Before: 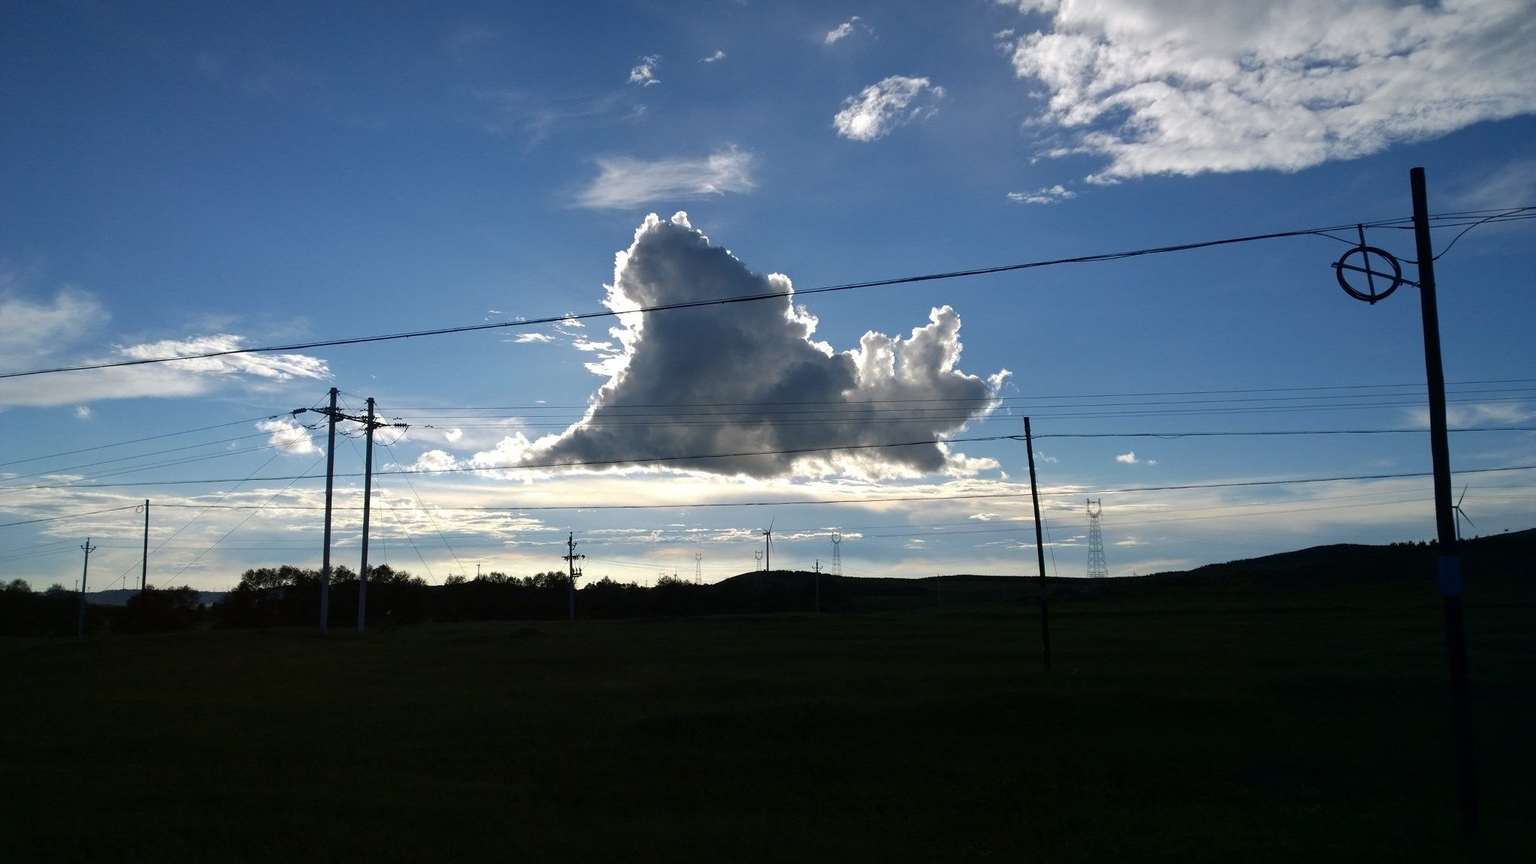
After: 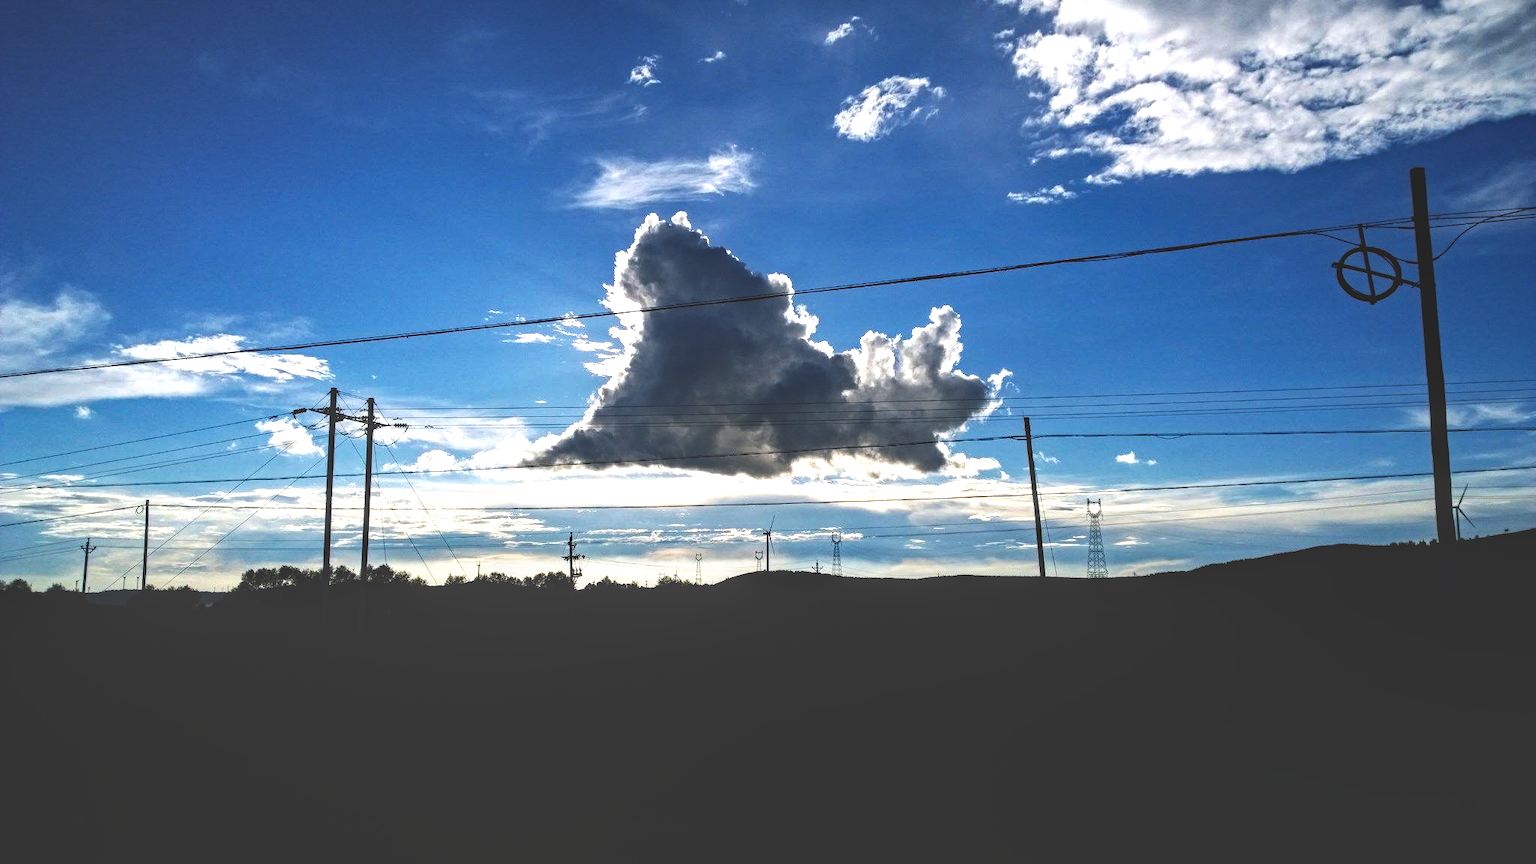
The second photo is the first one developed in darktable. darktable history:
local contrast: highlights 25%, detail 150%
haze removal: strength 0.297, distance 0.245, compatibility mode true, adaptive false
base curve: curves: ch0 [(0, 0.036) (0.007, 0.037) (0.604, 0.887) (1, 1)], preserve colors none
